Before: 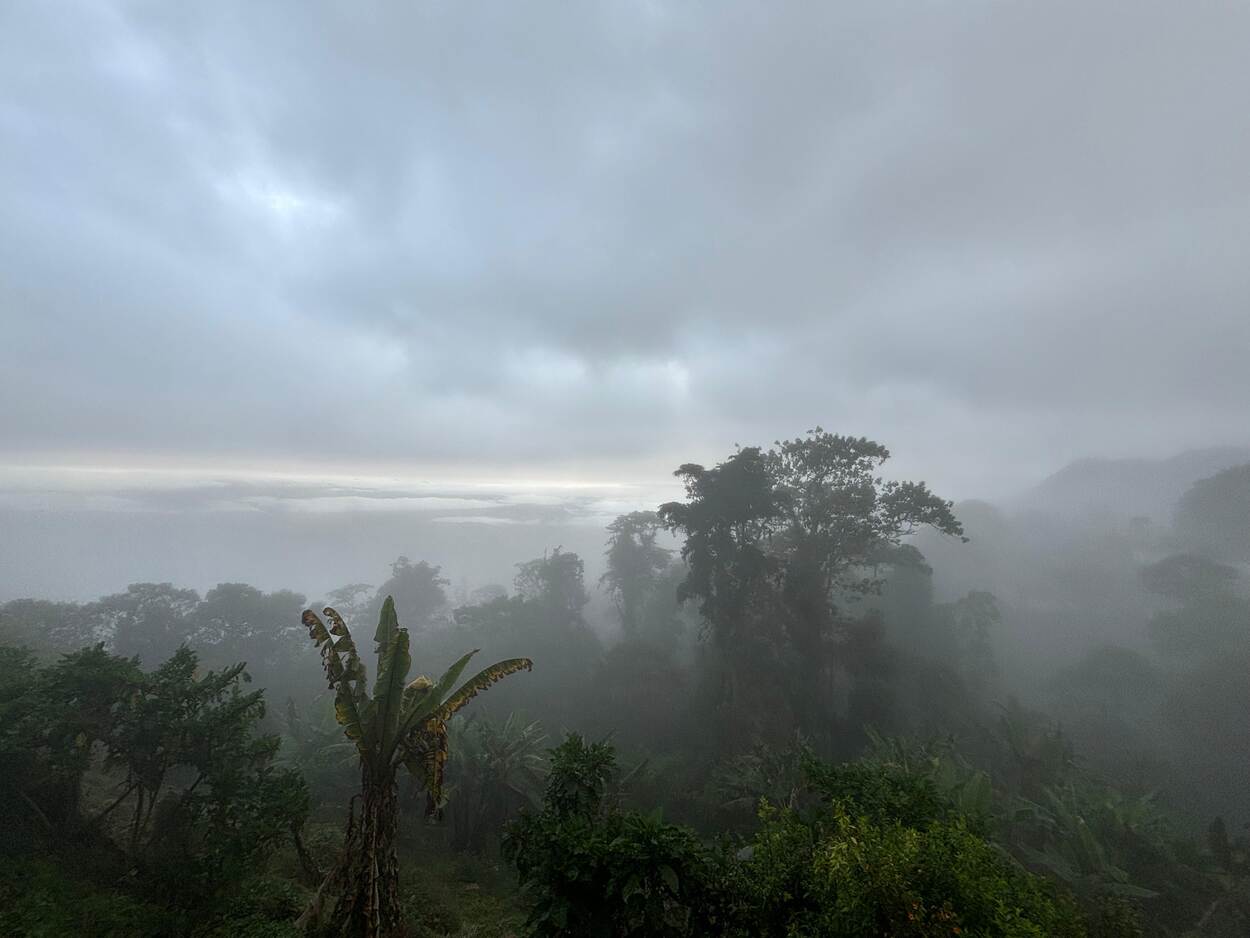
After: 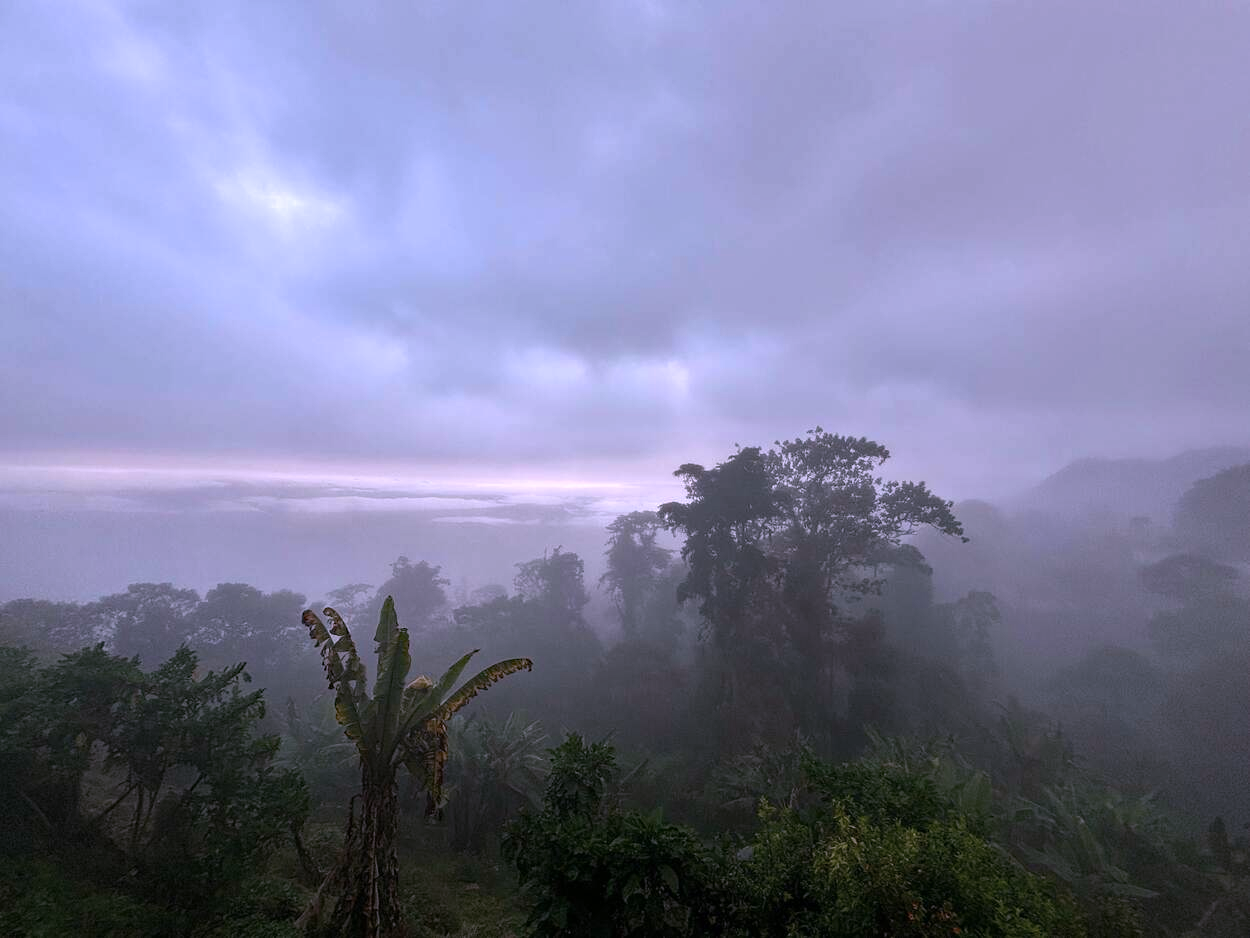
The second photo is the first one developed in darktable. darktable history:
haze removal: strength 0.286, distance 0.255, adaptive false
color correction: highlights a* 15.14, highlights b* -25.79
